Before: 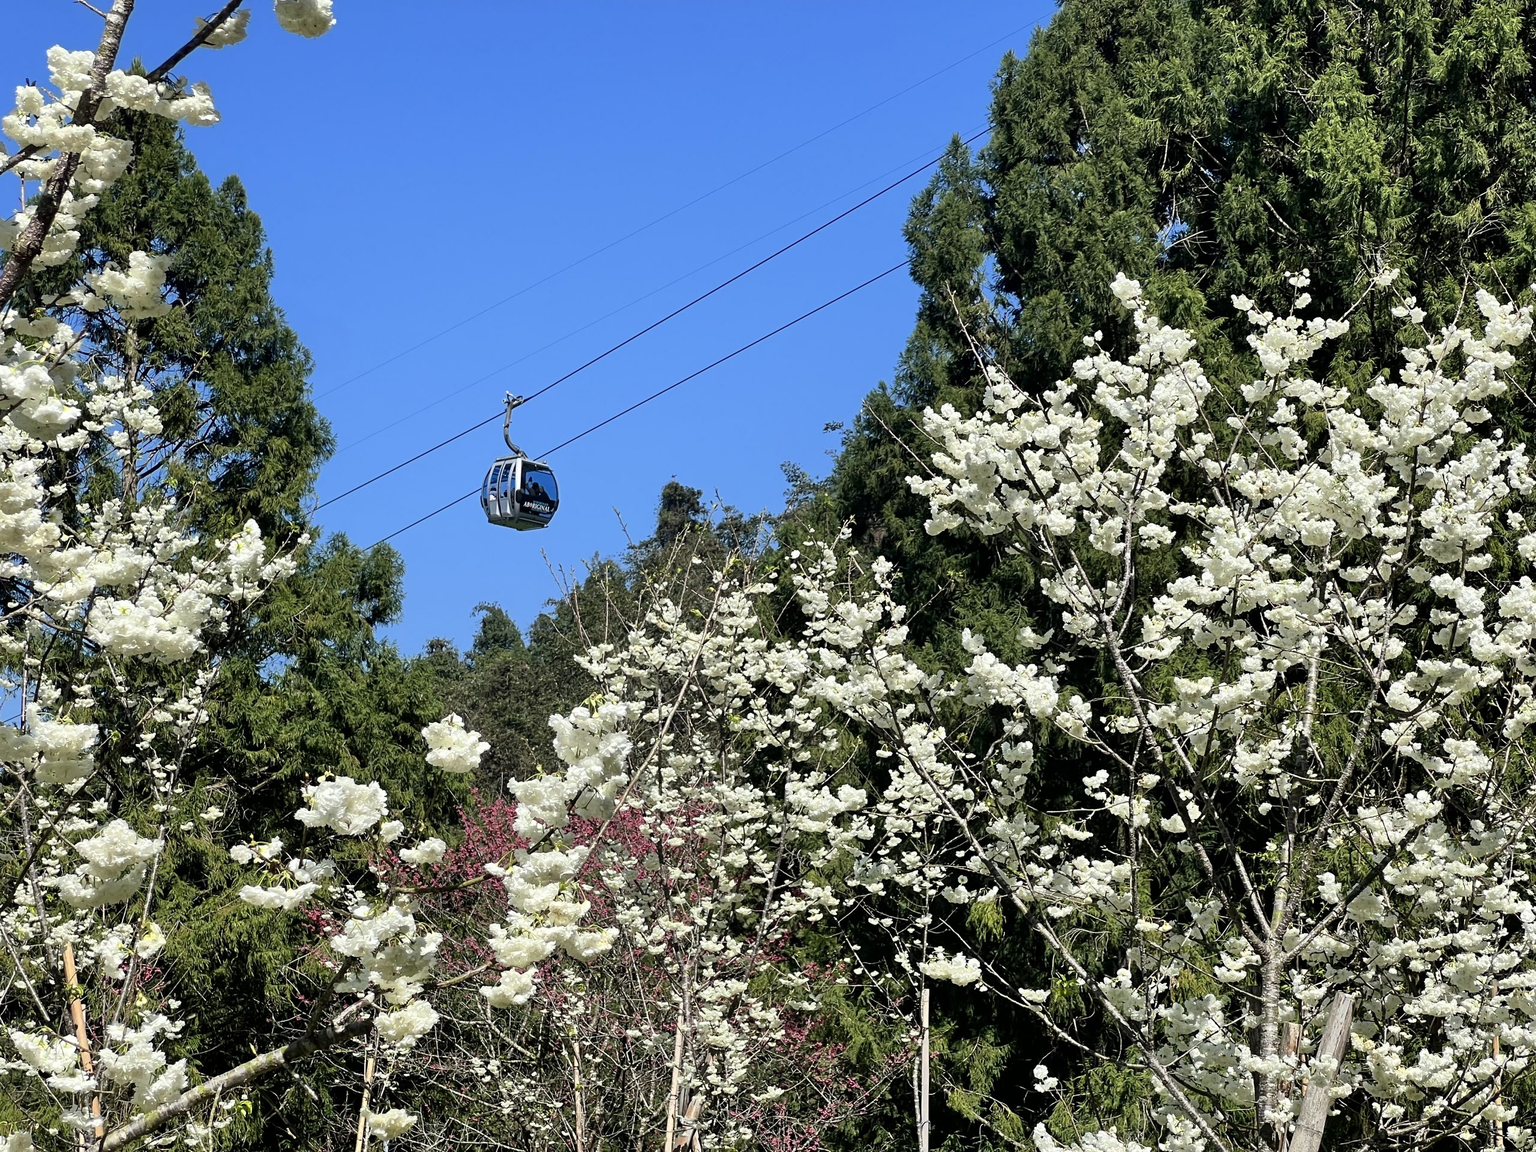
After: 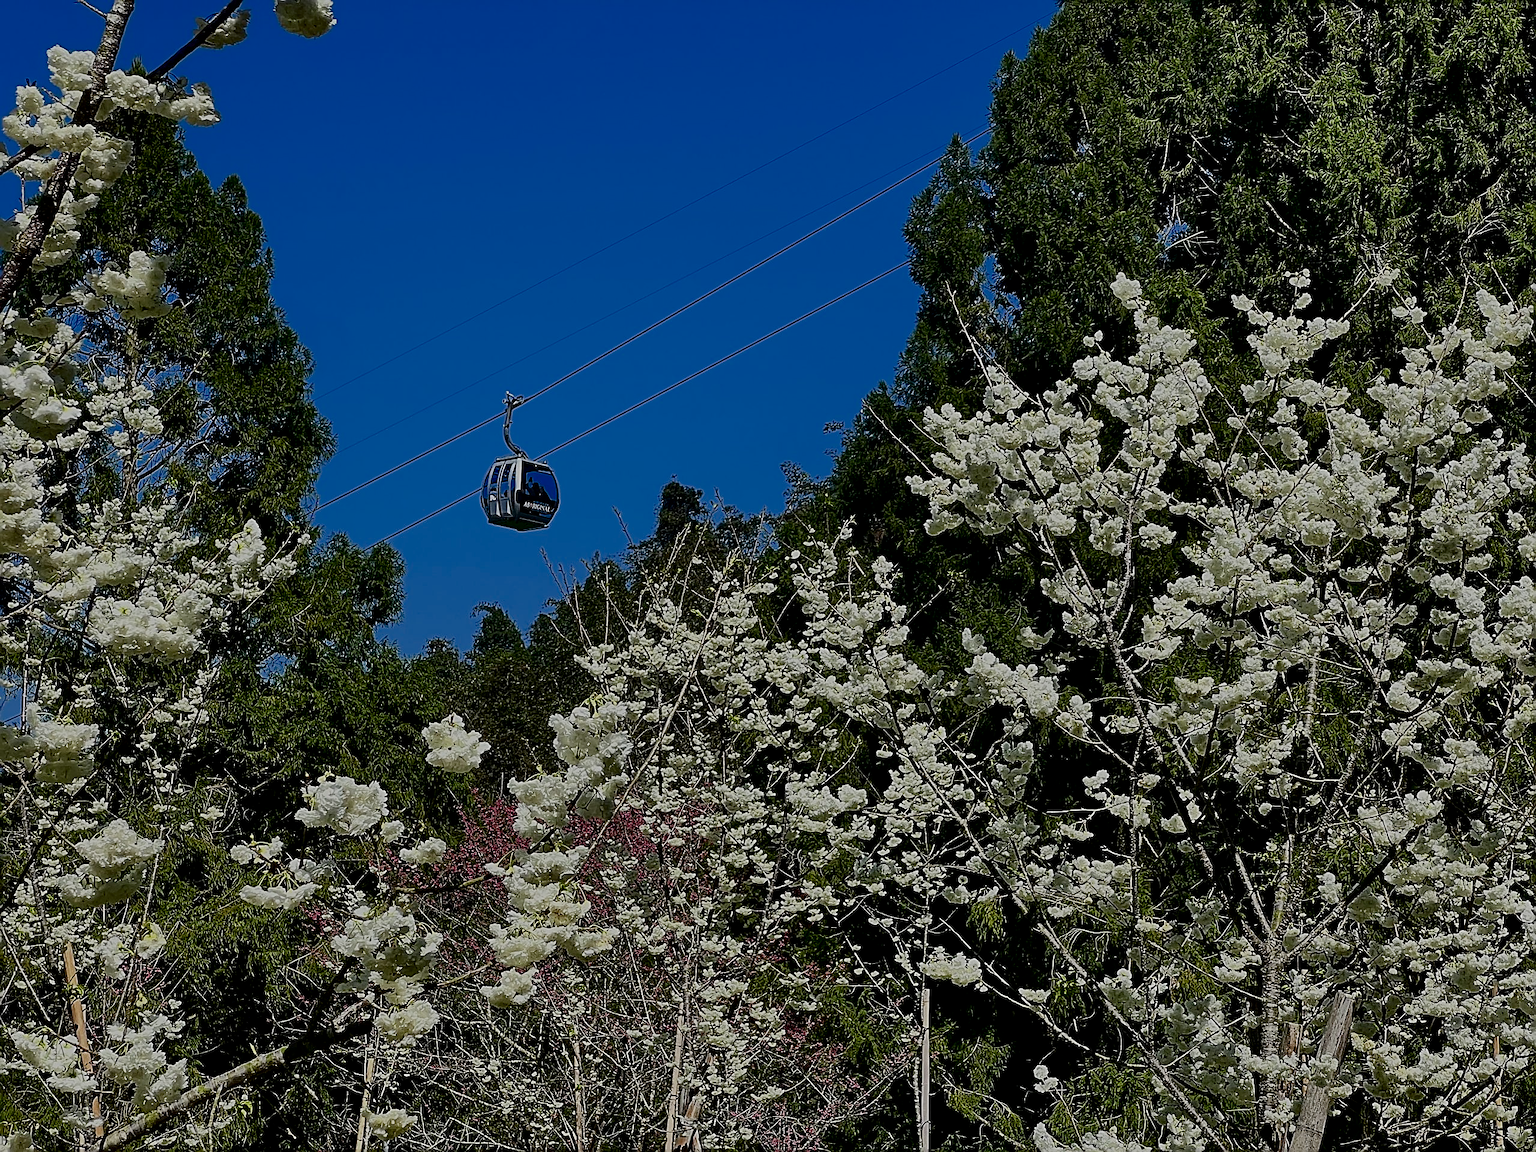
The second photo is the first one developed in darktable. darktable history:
contrast brightness saturation: contrast 0.093, brightness -0.605, saturation 0.172
sharpen: radius 1.653, amount 1.278
filmic rgb: black relative exposure -7.65 EV, white relative exposure 4.56 EV, threshold 3.01 EV, hardness 3.61, enable highlight reconstruction true
